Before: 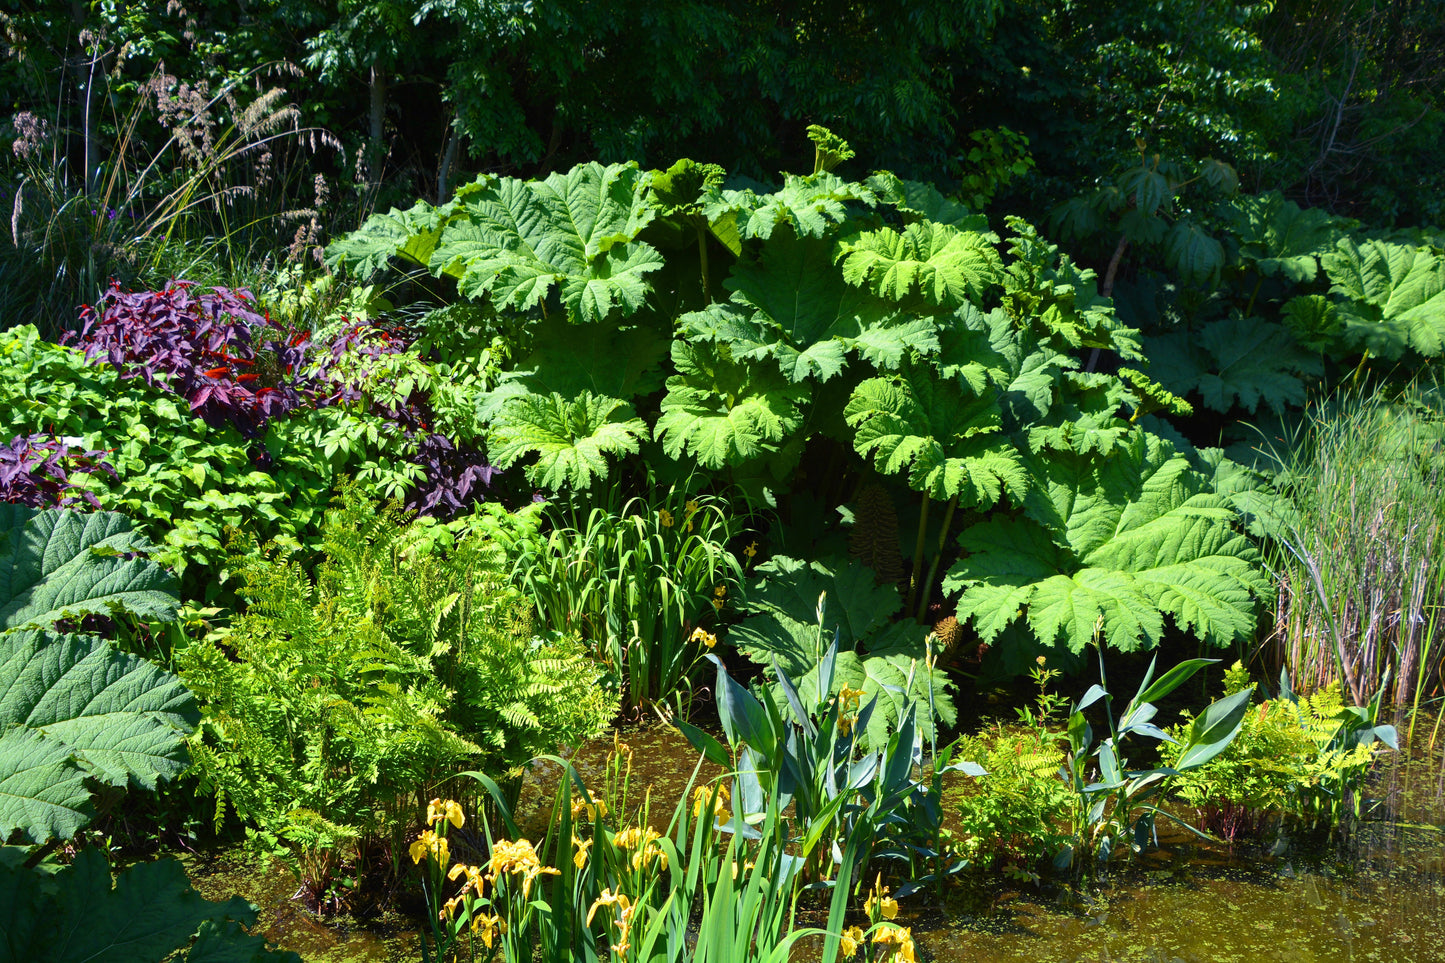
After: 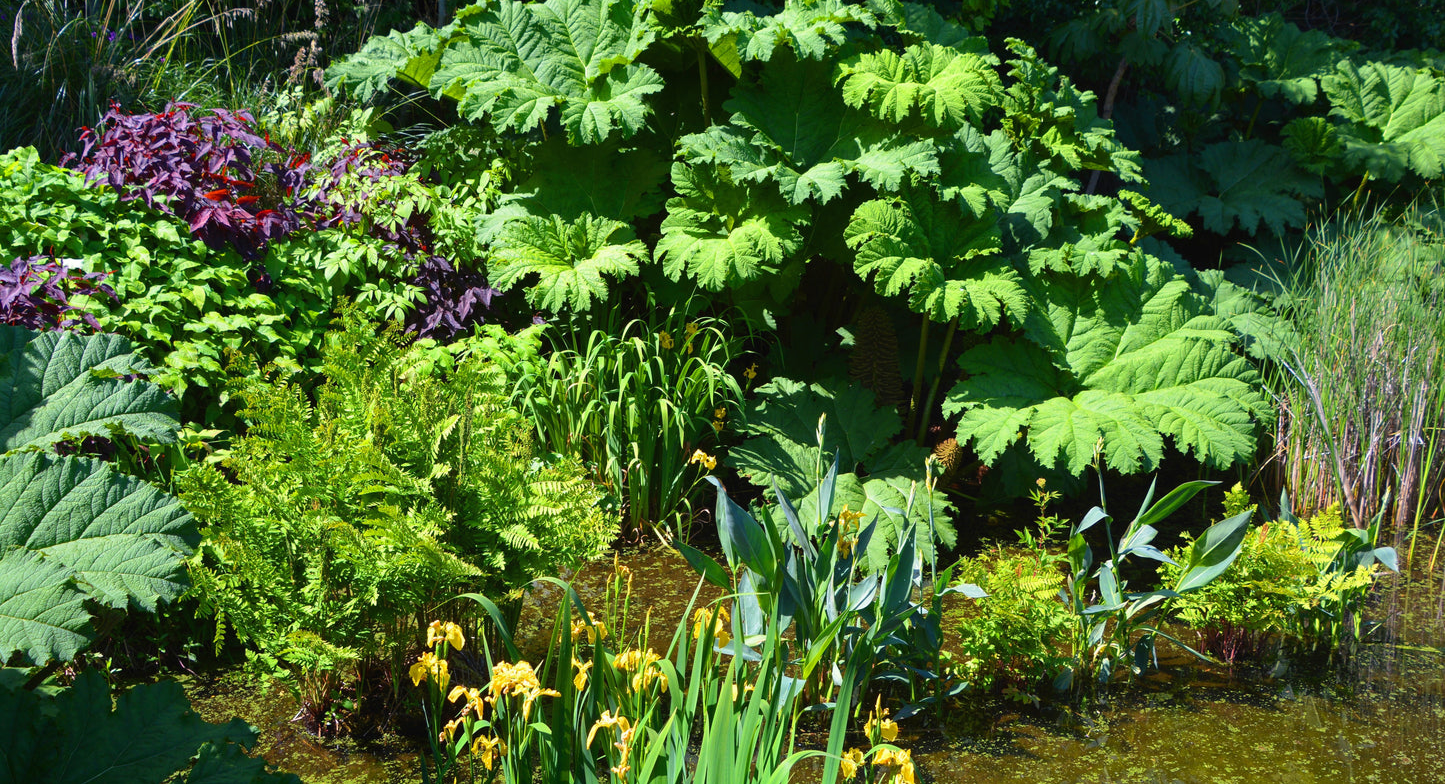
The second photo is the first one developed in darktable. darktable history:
crop and rotate: top 18.507%
local contrast: mode bilateral grid, contrast 100, coarseness 100, detail 91%, midtone range 0.2
